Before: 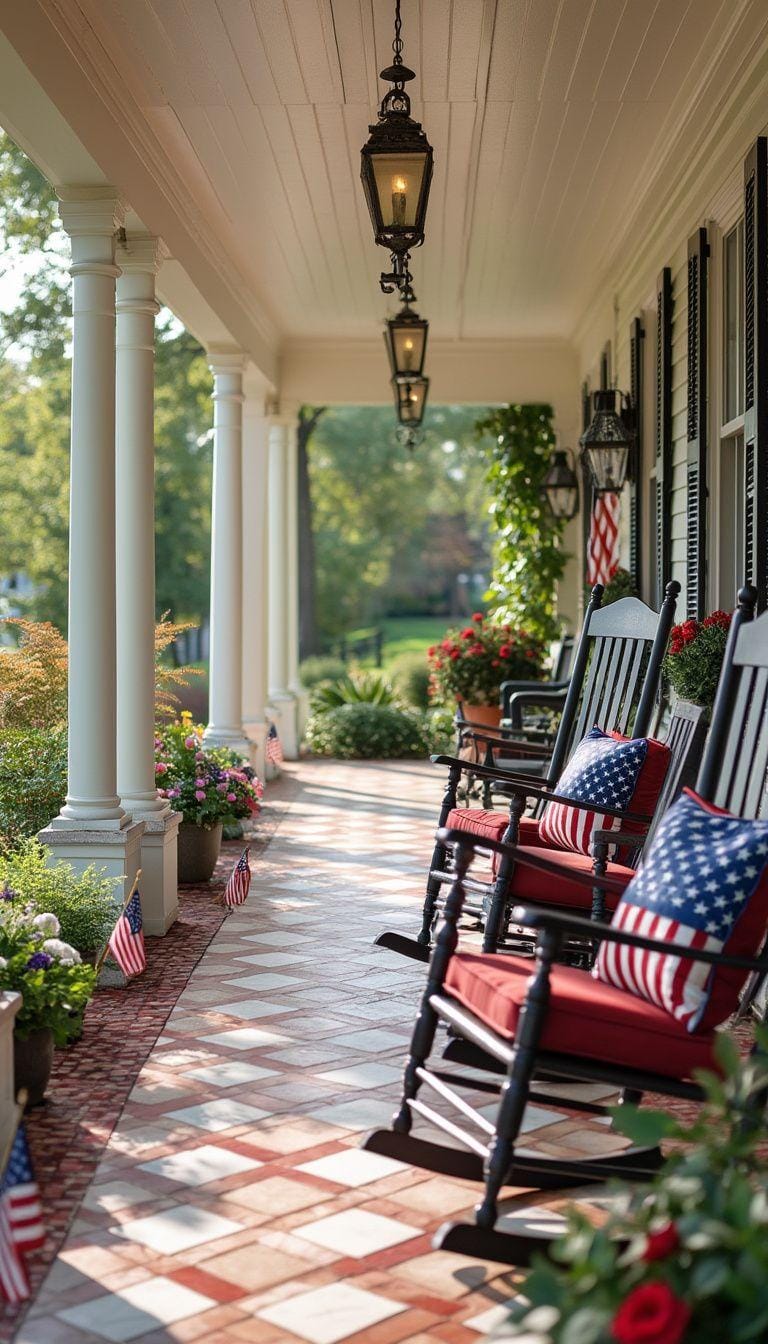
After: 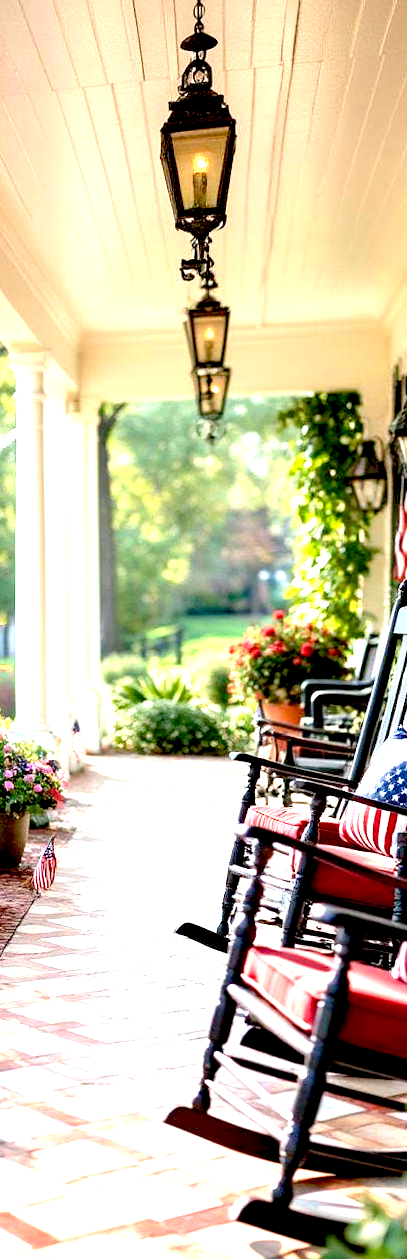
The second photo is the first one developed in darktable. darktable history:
crop: left 21.496%, right 22.254%
rotate and perspective: rotation 0.062°, lens shift (vertical) 0.115, lens shift (horizontal) -0.133, crop left 0.047, crop right 0.94, crop top 0.061, crop bottom 0.94
exposure: black level correction 0.016, exposure 1.774 EV, compensate highlight preservation false
